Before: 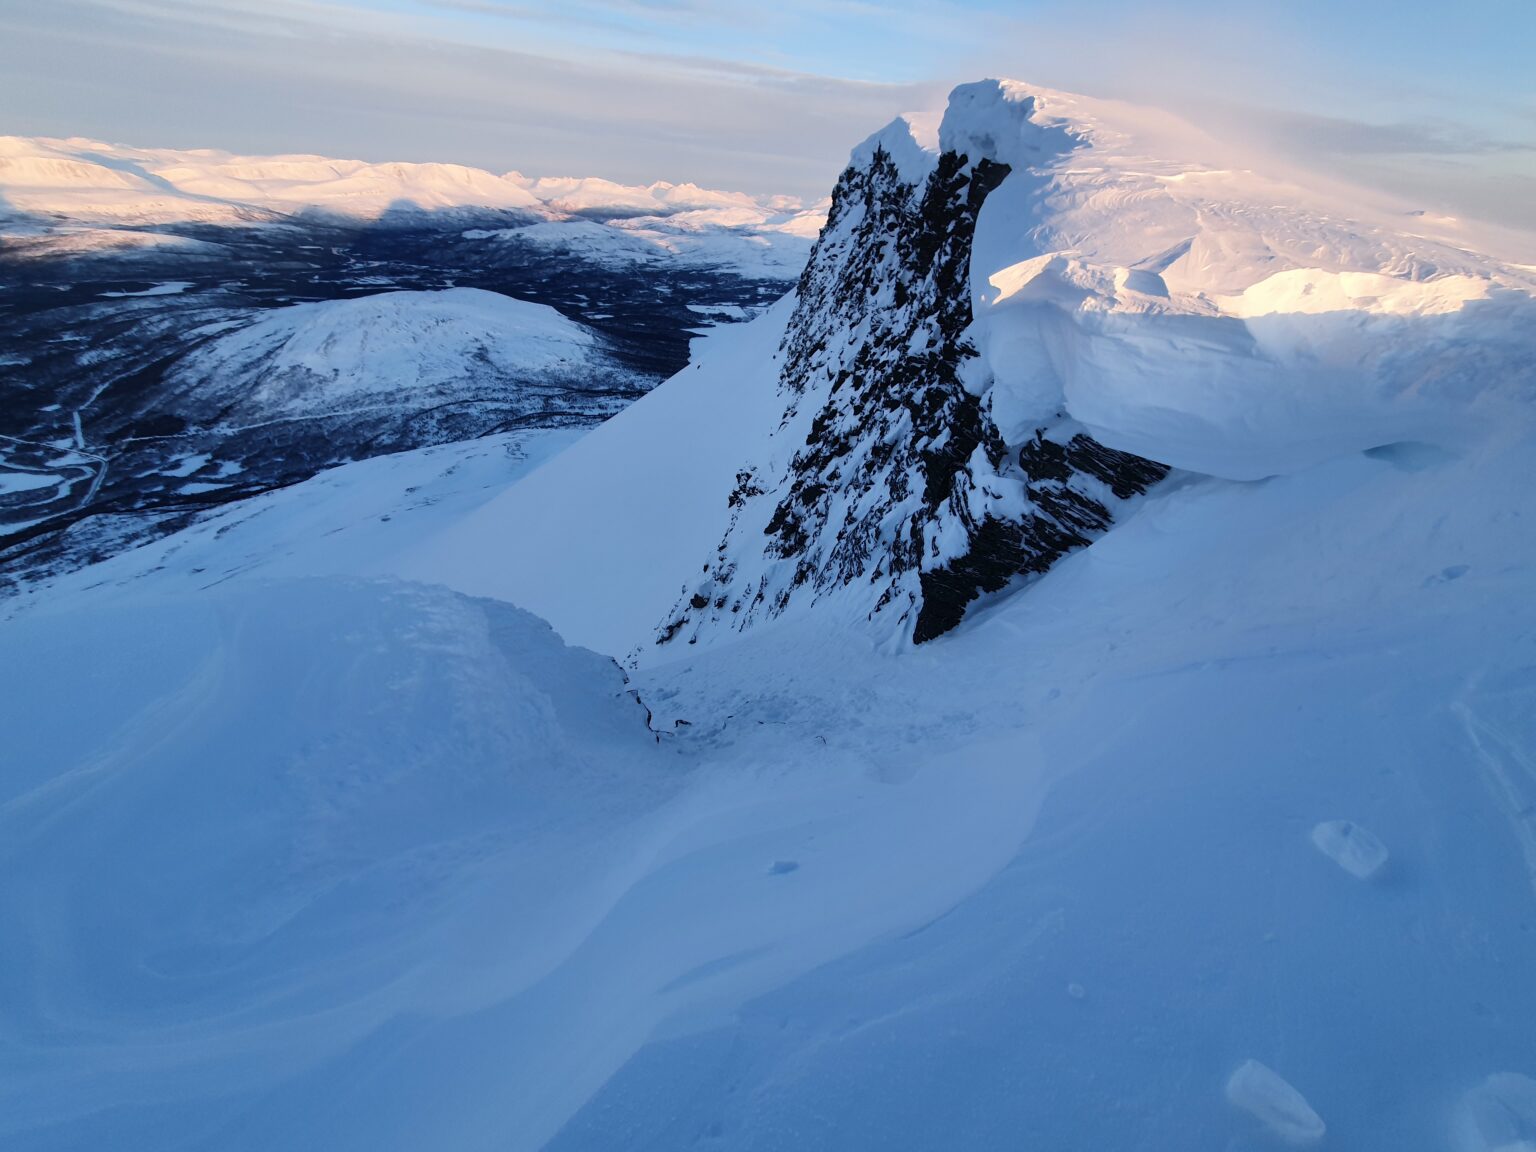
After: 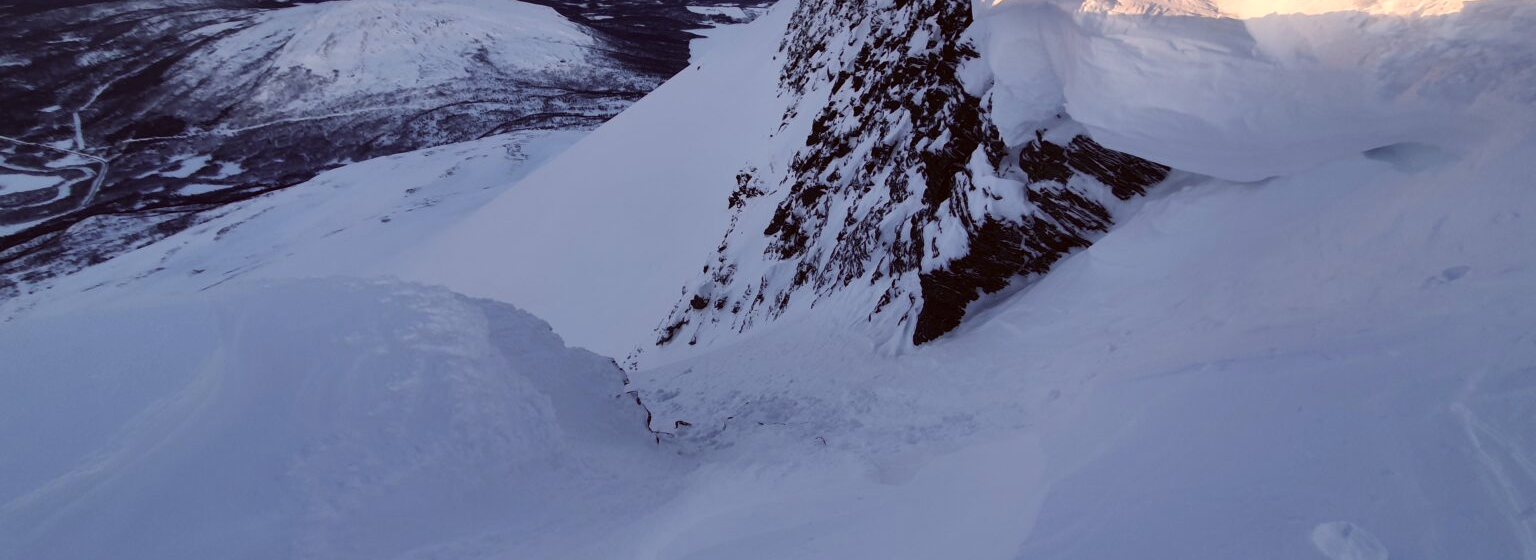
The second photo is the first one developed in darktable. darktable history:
crop and rotate: top 26.034%, bottom 25.339%
color correction: highlights a* 6.58, highlights b* 7.65, shadows a* 6.14, shadows b* 6.87, saturation 0.876
